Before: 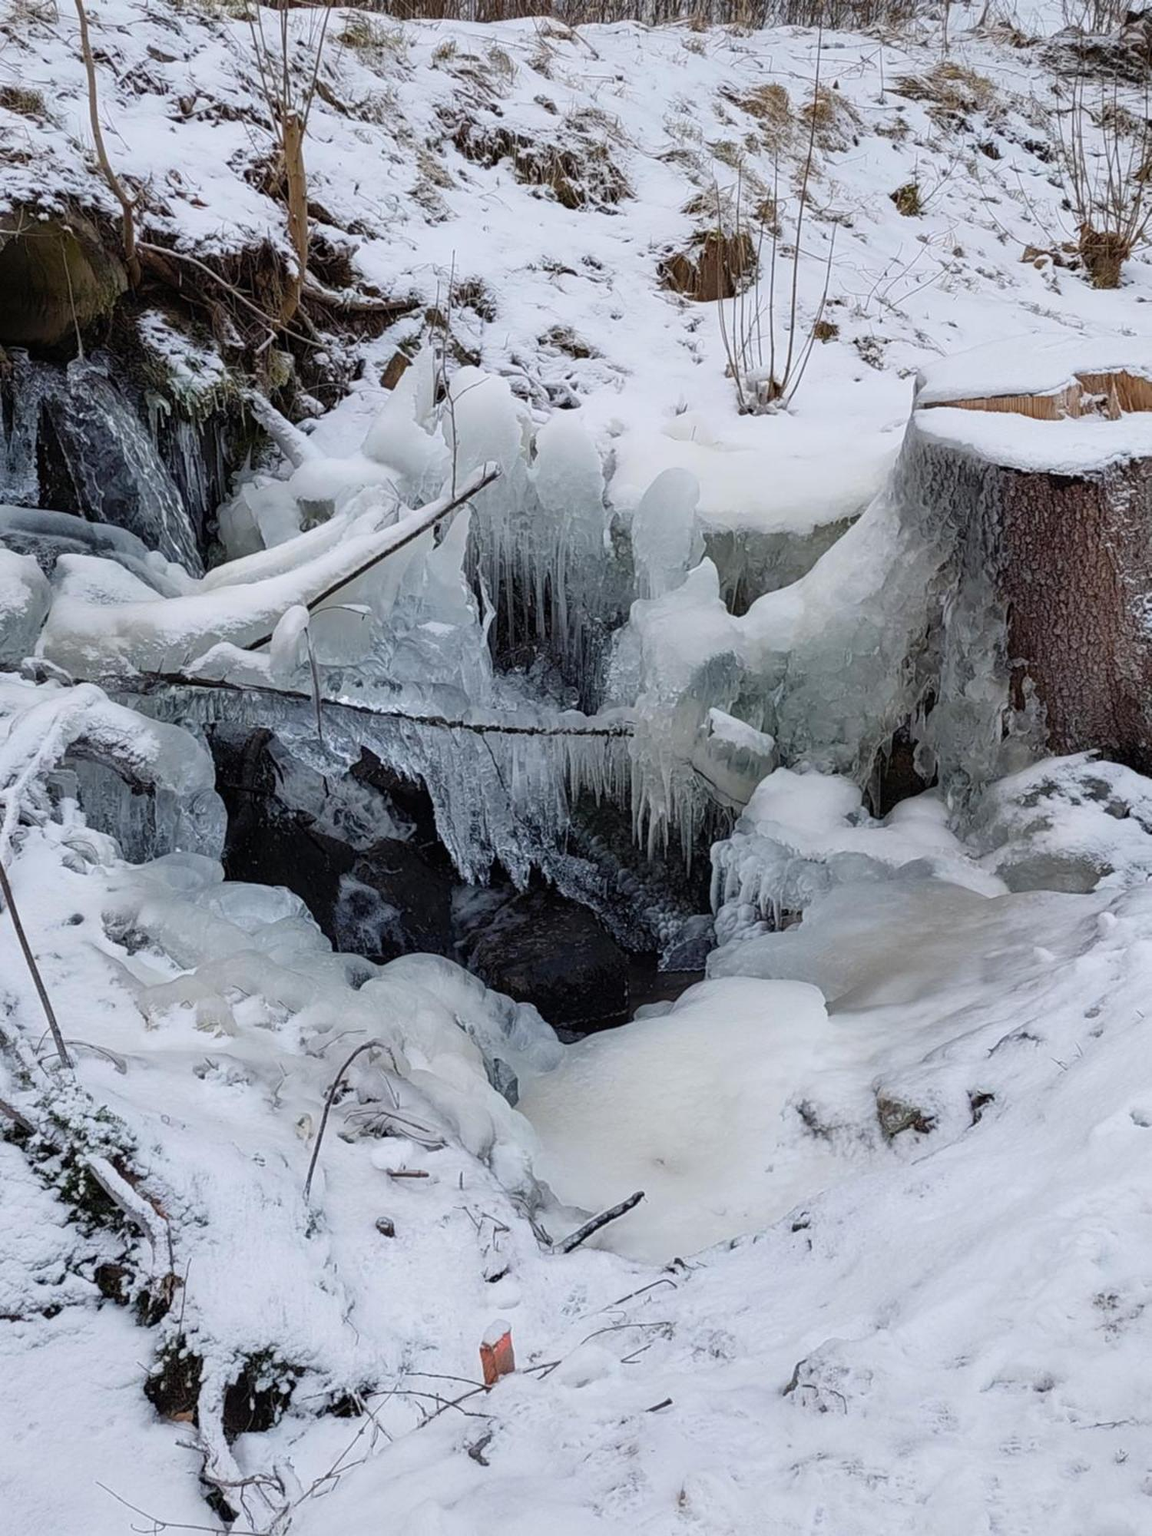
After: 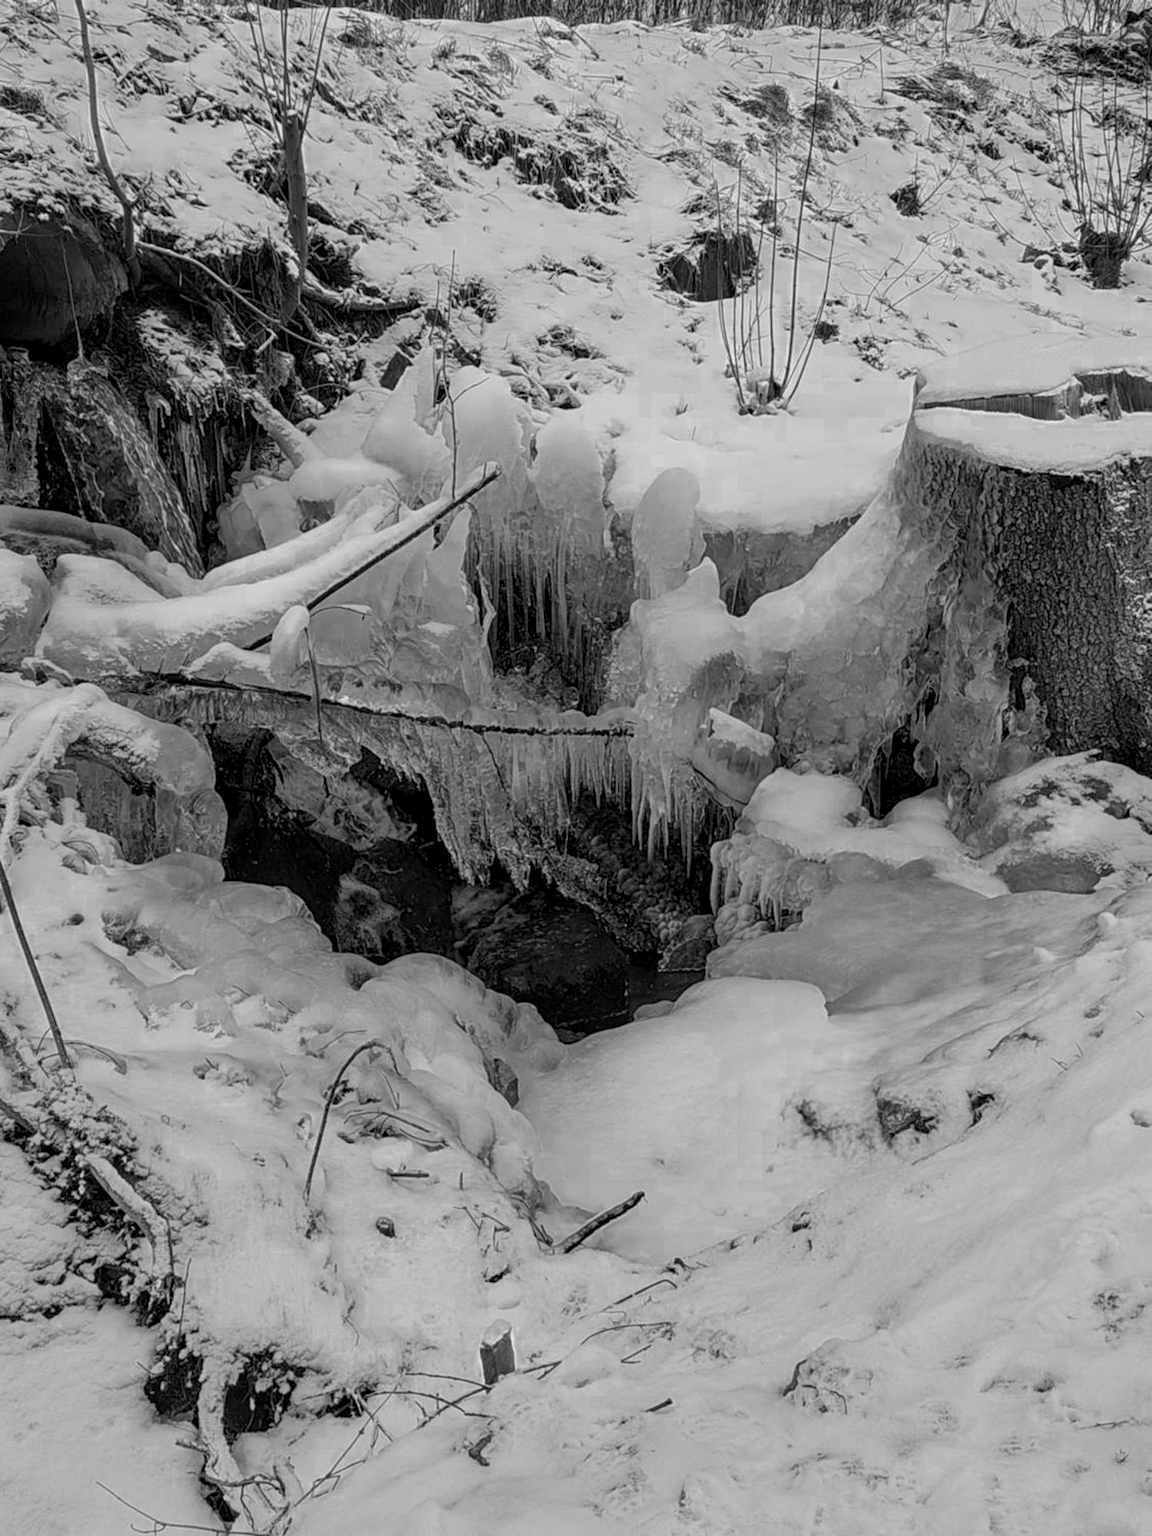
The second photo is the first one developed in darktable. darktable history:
local contrast: detail 130%
color balance rgb: linear chroma grading › global chroma 15%, perceptual saturation grading › global saturation 30%
color zones: curves: ch0 [(0.002, 0.429) (0.121, 0.212) (0.198, 0.113) (0.276, 0.344) (0.331, 0.541) (0.41, 0.56) (0.482, 0.289) (0.619, 0.227) (0.721, 0.18) (0.821, 0.435) (0.928, 0.555) (1, 0.587)]; ch1 [(0, 0) (0.143, 0) (0.286, 0) (0.429, 0) (0.571, 0) (0.714, 0) (0.857, 0)]
